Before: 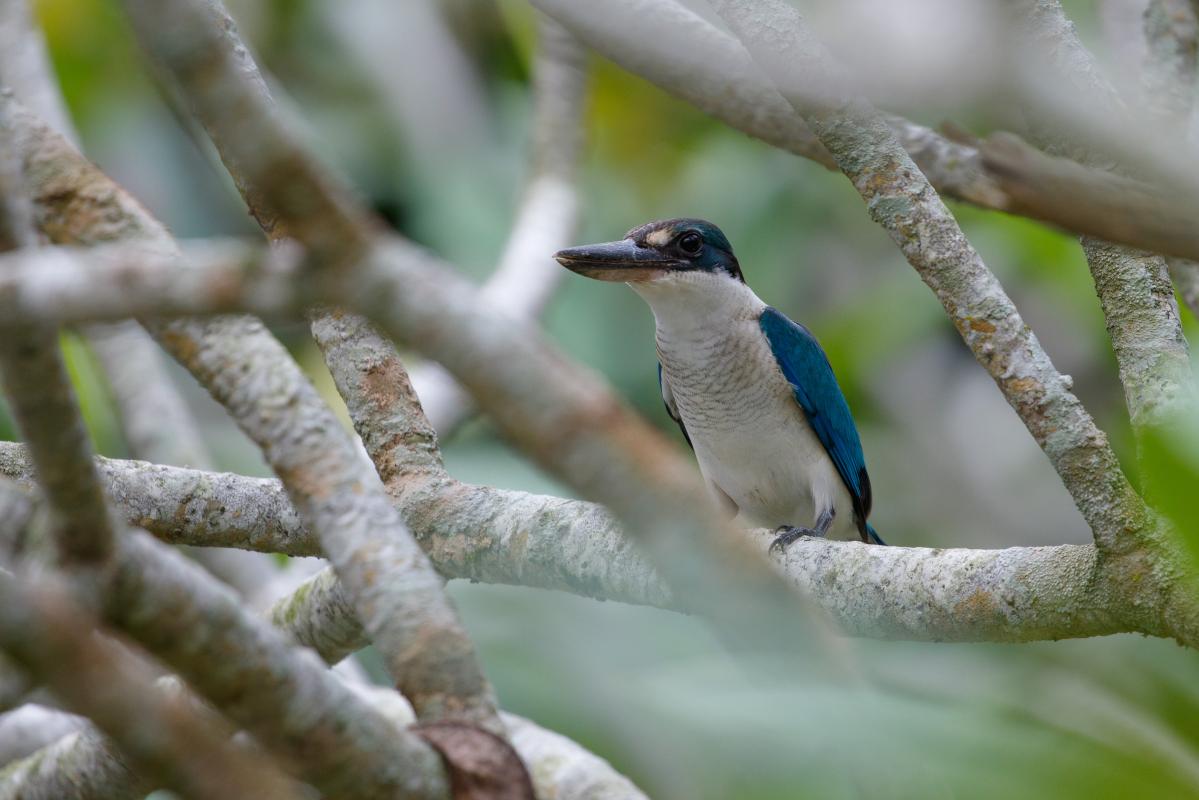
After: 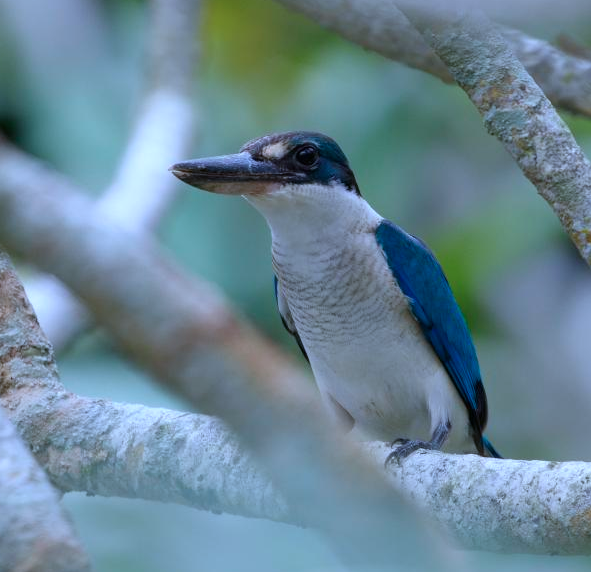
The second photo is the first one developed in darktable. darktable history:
crop: left 32.043%, top 10.969%, right 18.626%, bottom 17.417%
color calibration: illuminant custom, x 0.392, y 0.392, temperature 3876.41 K
